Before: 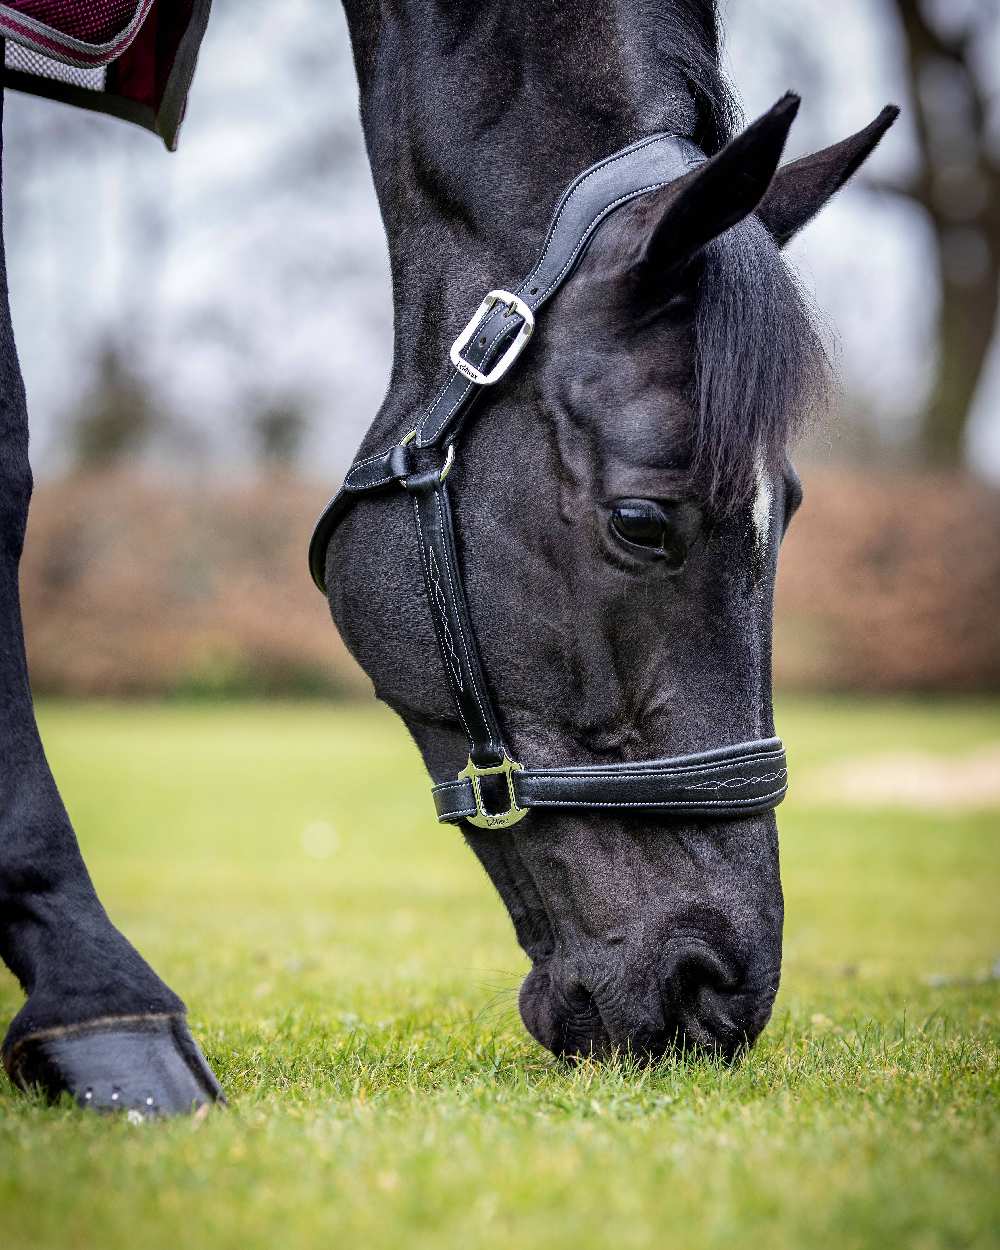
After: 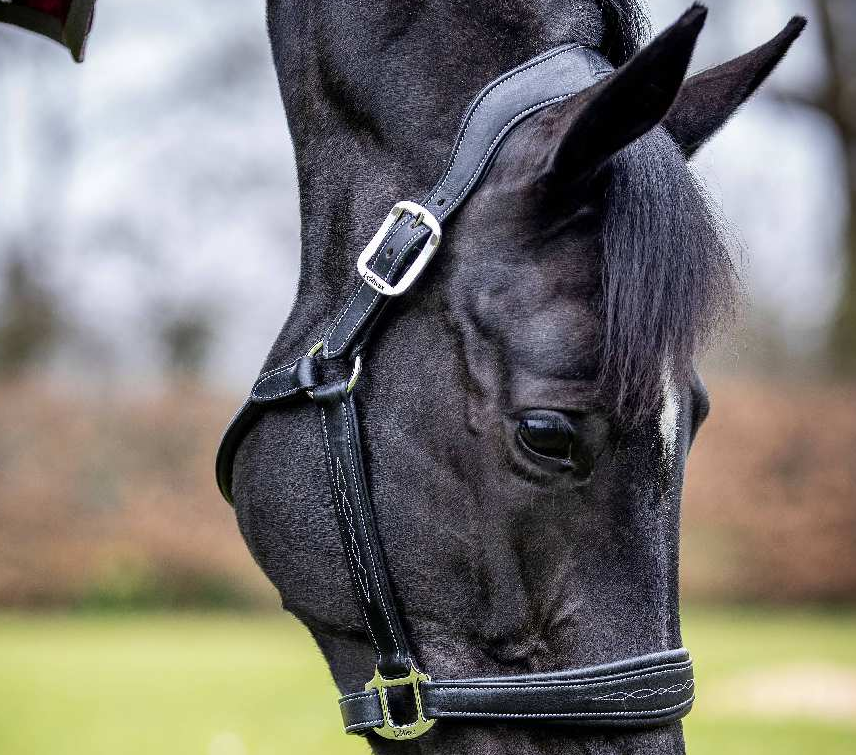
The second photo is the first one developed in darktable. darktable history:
crop and rotate: left 9.345%, top 7.22%, right 4.982%, bottom 32.331%
